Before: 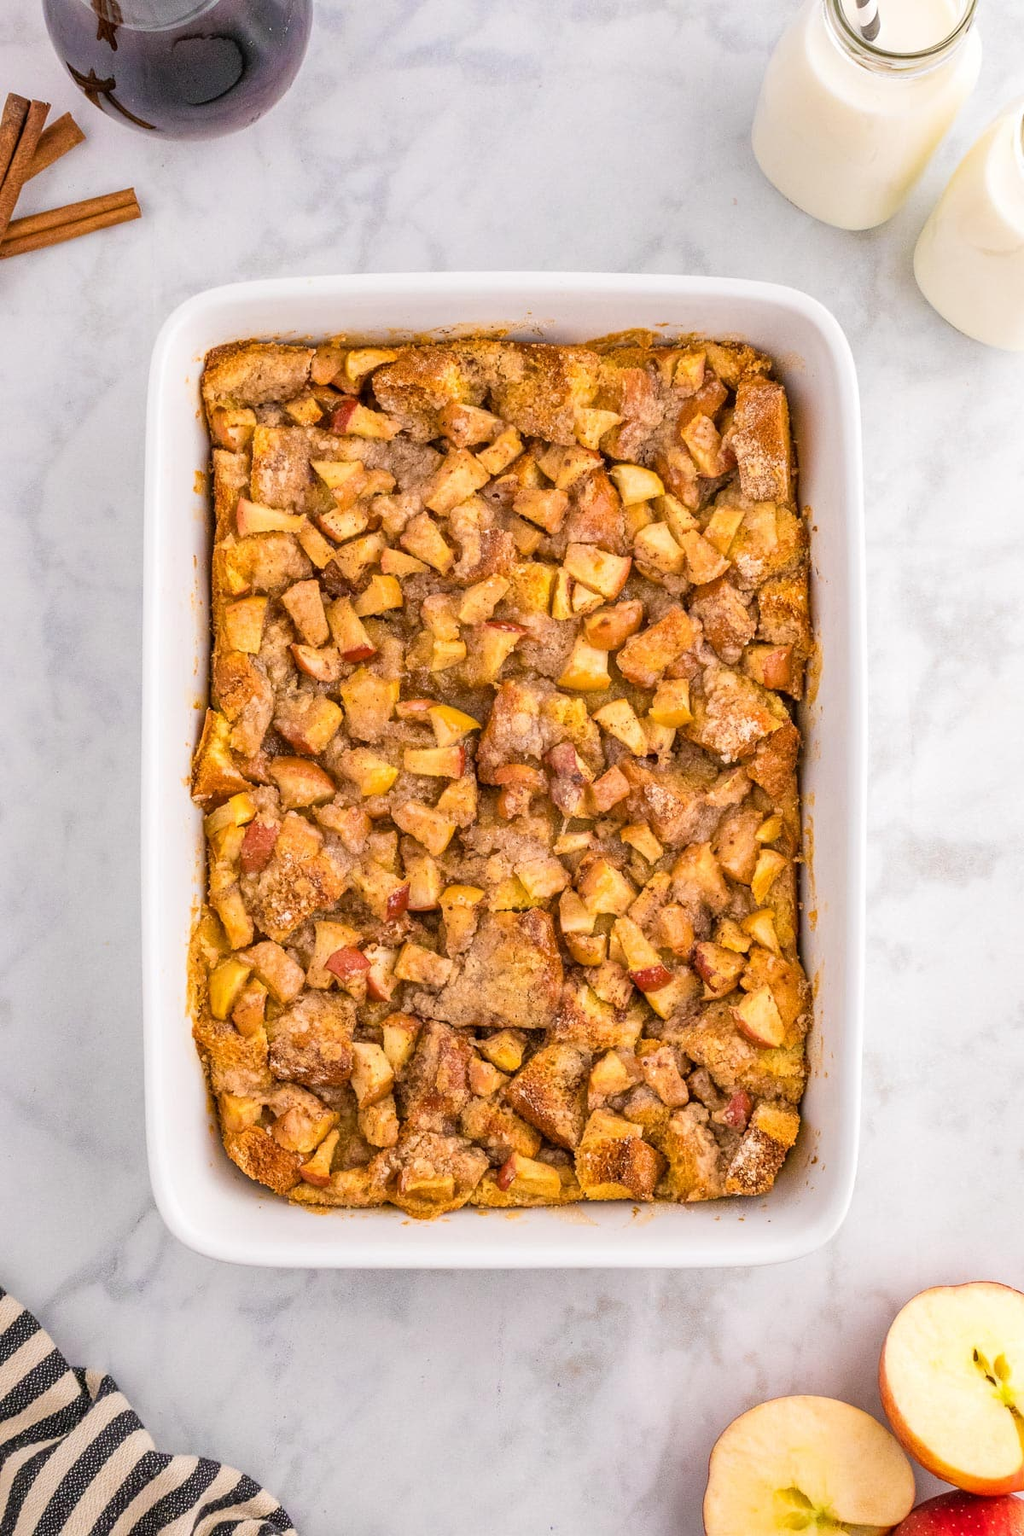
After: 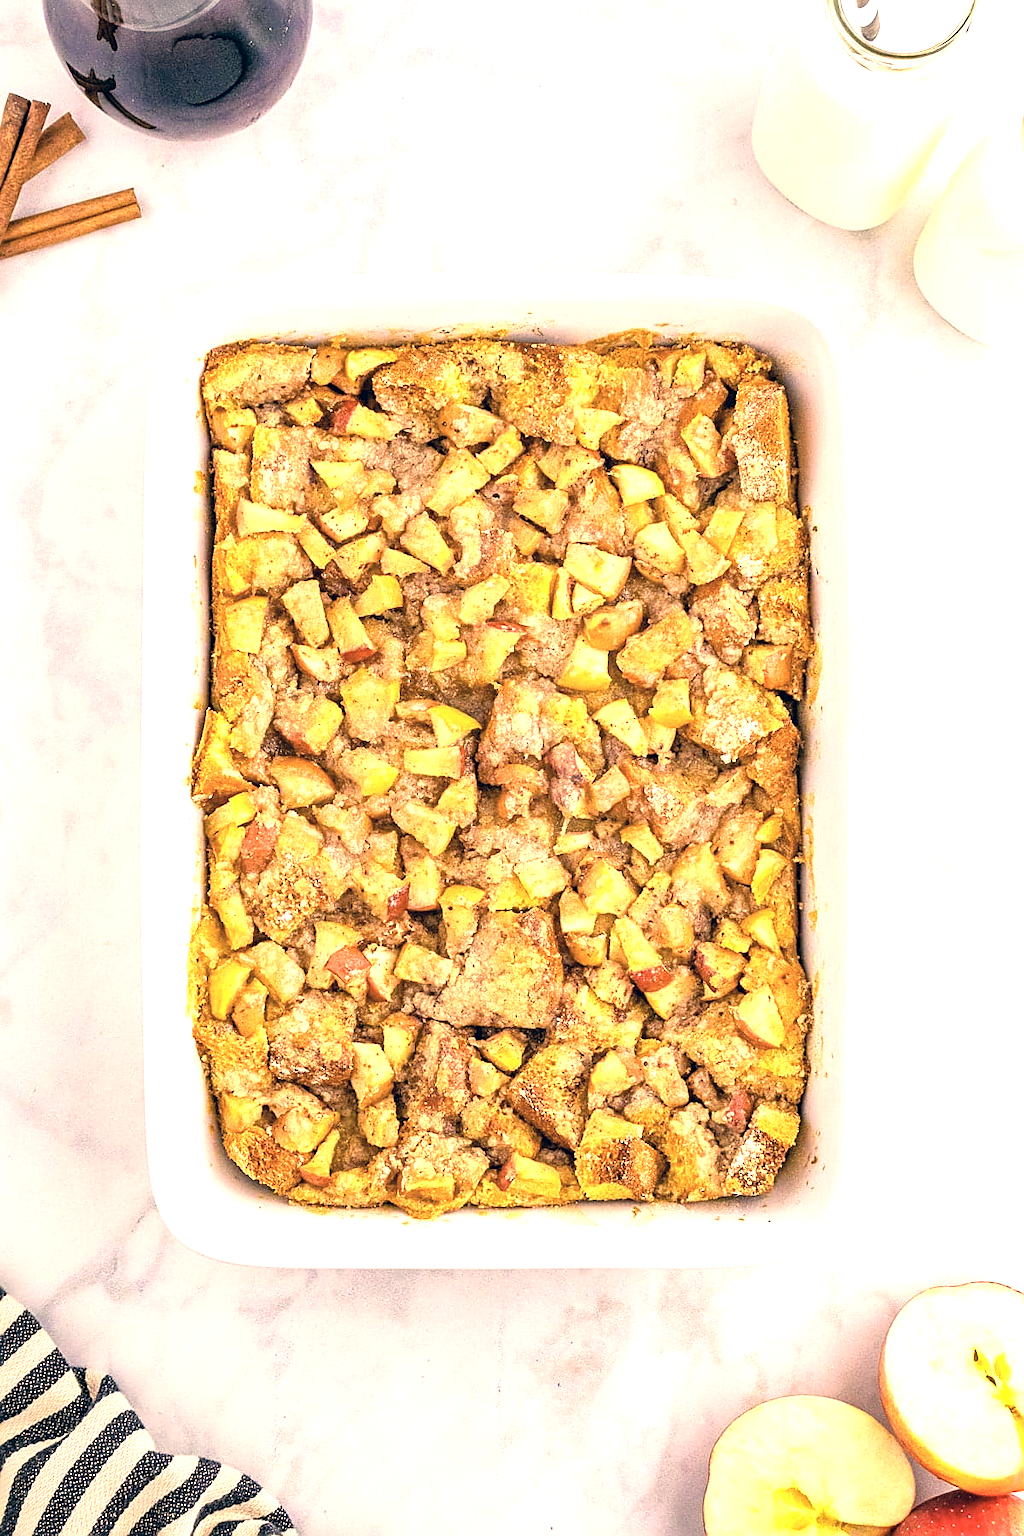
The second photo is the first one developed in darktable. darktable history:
tone equalizer: -8 EV -0.743 EV, -7 EV -0.701 EV, -6 EV -0.621 EV, -5 EV -0.408 EV, -3 EV 0.37 EV, -2 EV 0.6 EV, -1 EV 0.686 EV, +0 EV 0.739 EV, mask exposure compensation -0.485 EV
sharpen: on, module defaults
color correction: highlights a* 10.28, highlights b* 14.53, shadows a* -10.37, shadows b* -15.05
color zones: curves: ch0 [(0, 0.558) (0.143, 0.559) (0.286, 0.529) (0.429, 0.505) (0.571, 0.5) (0.714, 0.5) (0.857, 0.5) (1, 0.558)]; ch1 [(0, 0.469) (0.01, 0.469) (0.12, 0.446) (0.248, 0.469) (0.5, 0.5) (0.748, 0.5) (0.99, 0.469) (1, 0.469)]
